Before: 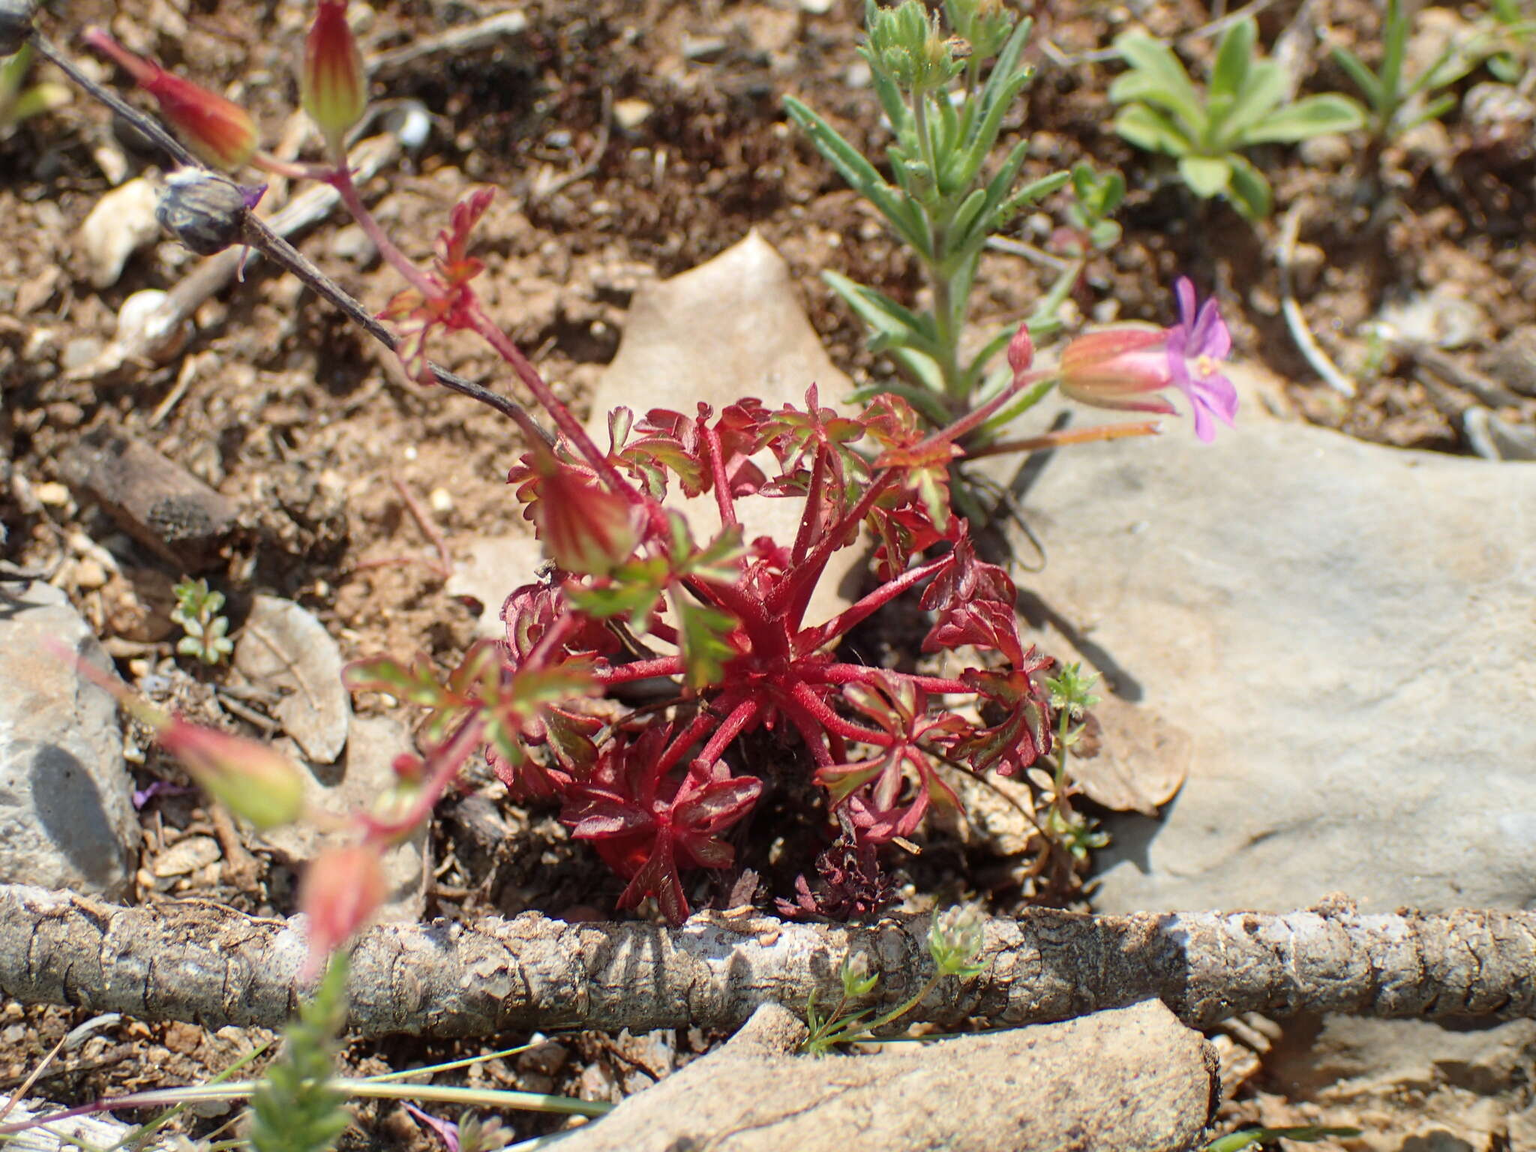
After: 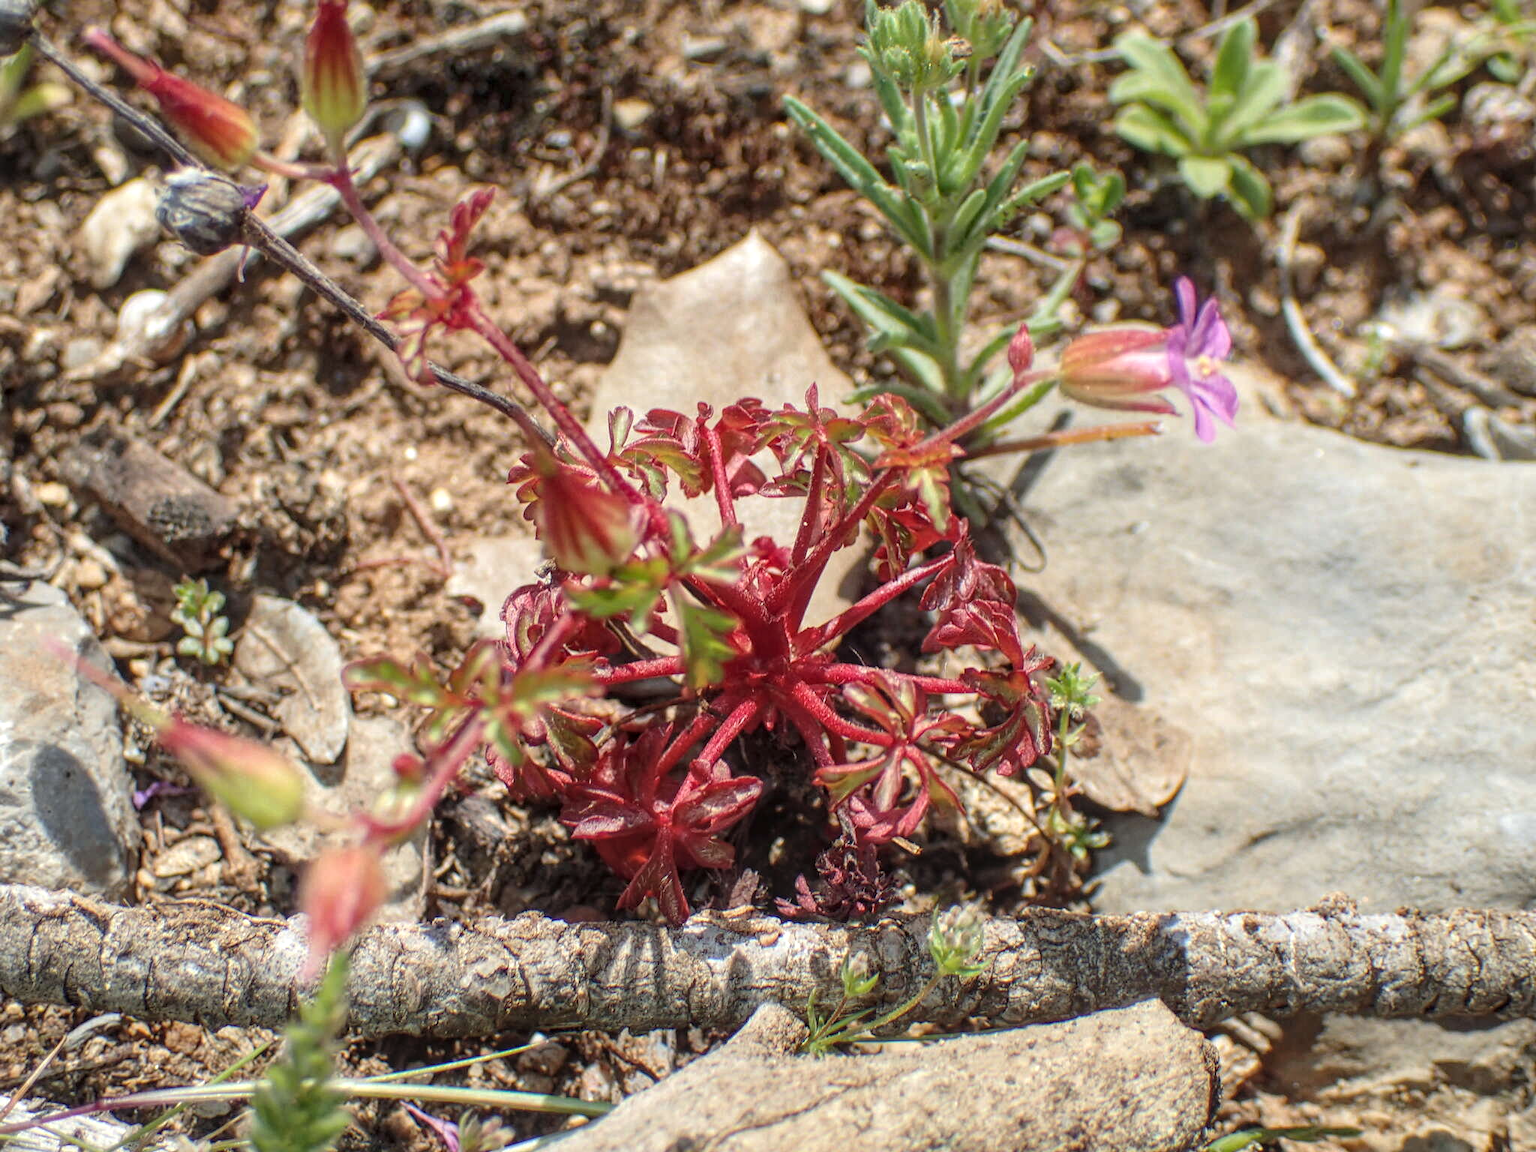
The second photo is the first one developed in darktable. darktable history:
local contrast: highlights 75%, shadows 55%, detail 176%, midtone range 0.208
